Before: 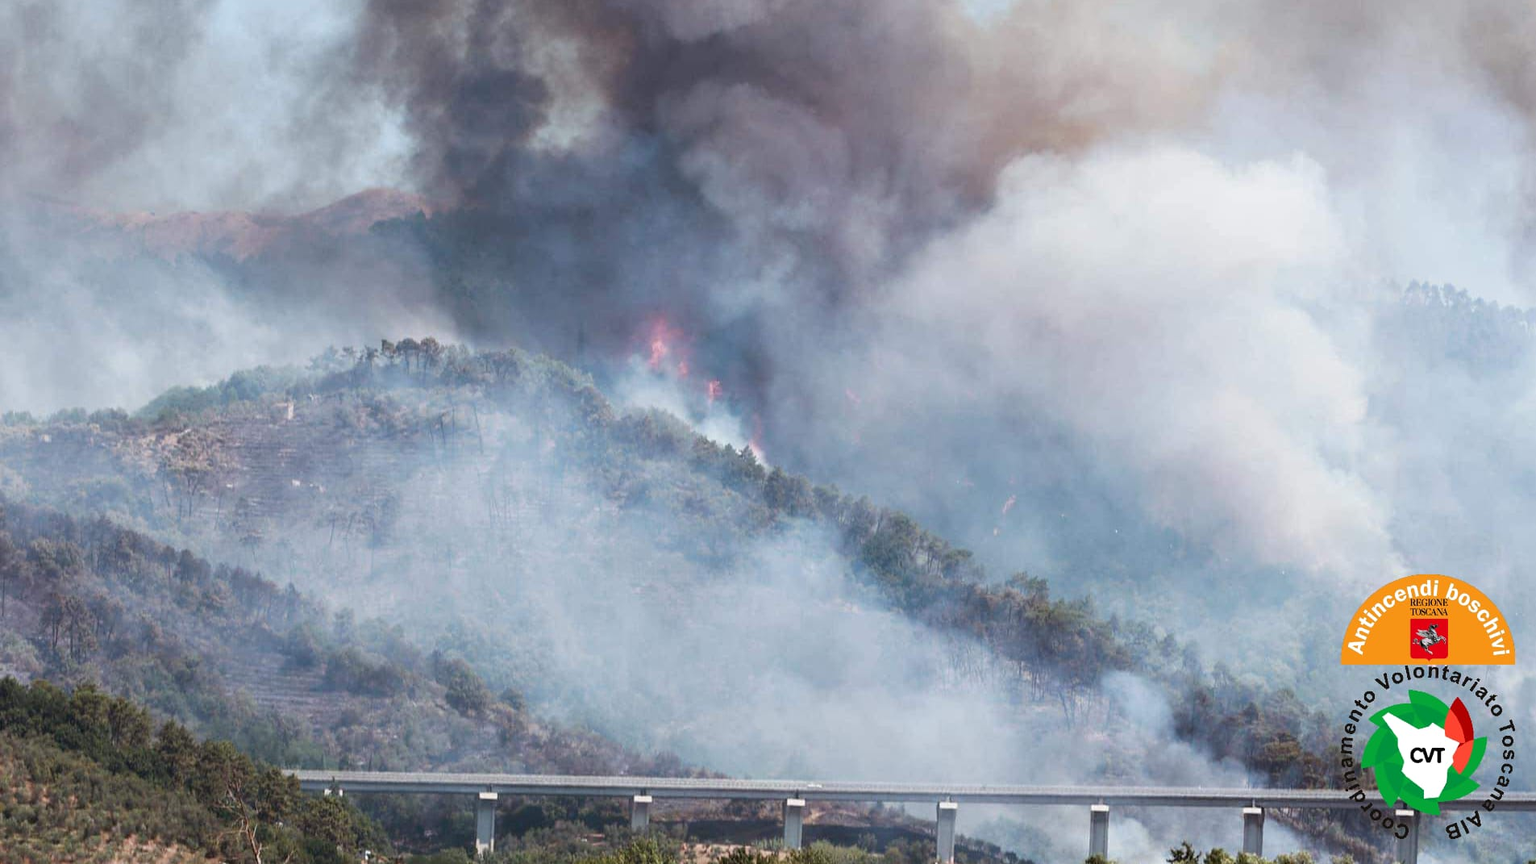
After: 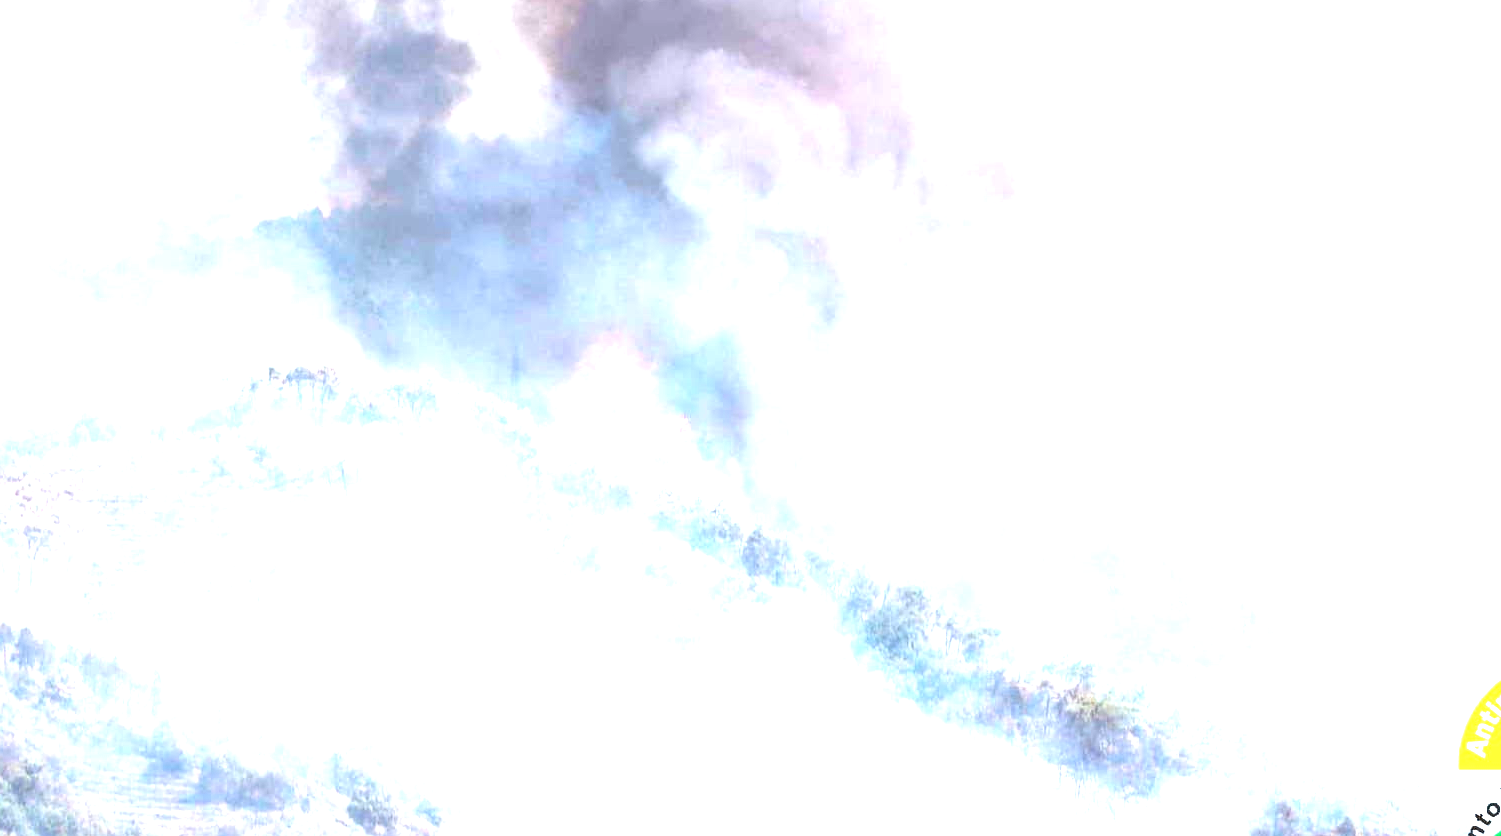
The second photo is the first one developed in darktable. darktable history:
crop and rotate: left 10.77%, top 5.1%, right 10.41%, bottom 16.76%
exposure: black level correction 0, exposure 2.327 EV, compensate exposure bias true, compensate highlight preservation false
